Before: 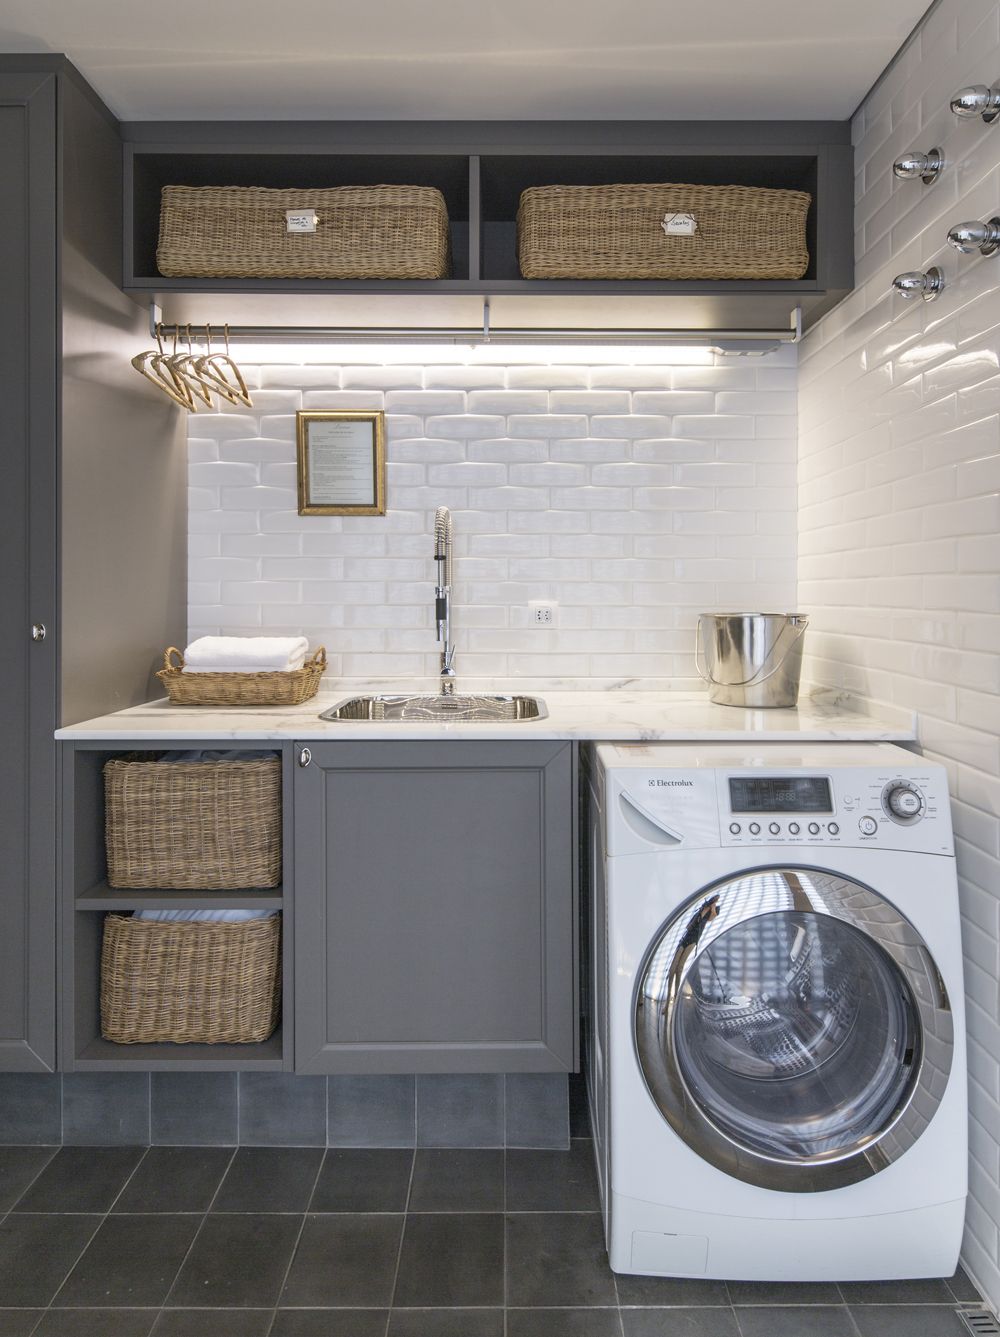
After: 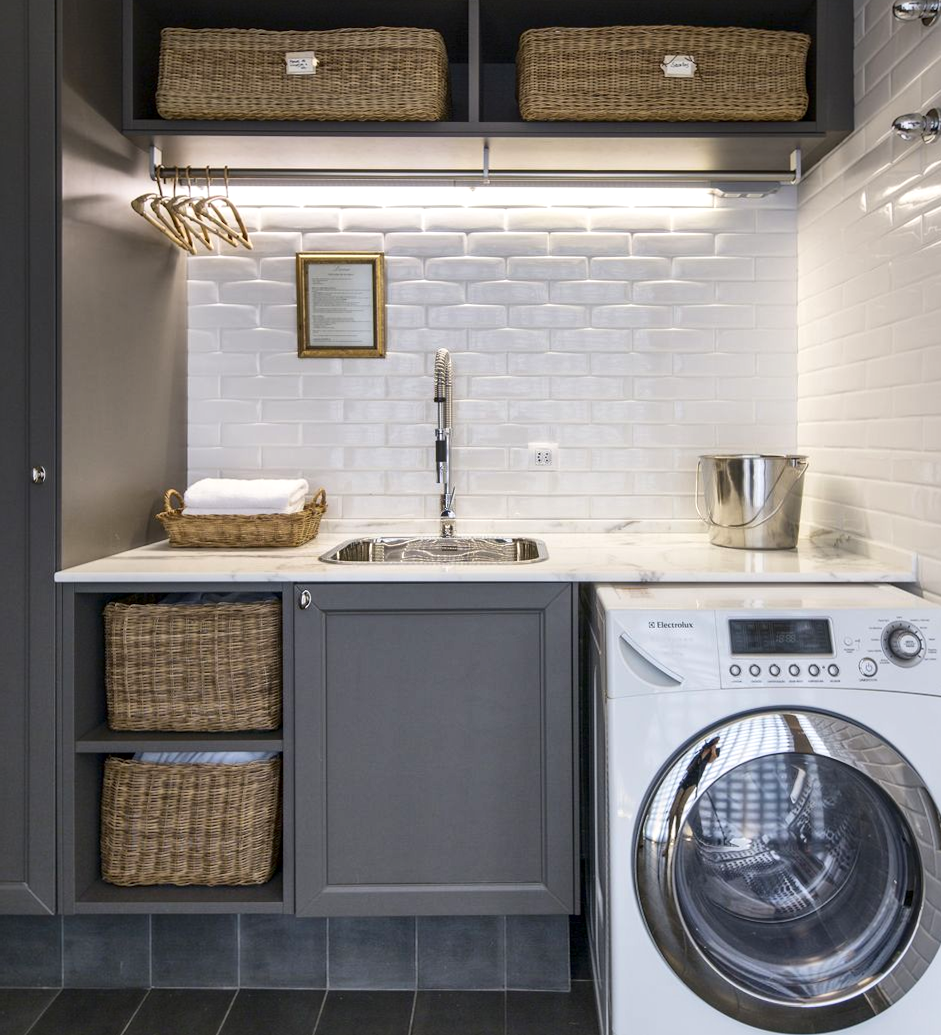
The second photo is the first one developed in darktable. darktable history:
crop and rotate: angle 0.063°, top 11.785%, right 5.757%, bottom 10.658%
contrast brightness saturation: contrast 0.135, brightness -0.065, saturation 0.158
local contrast: mode bilateral grid, contrast 19, coarseness 50, detail 132%, midtone range 0.2
